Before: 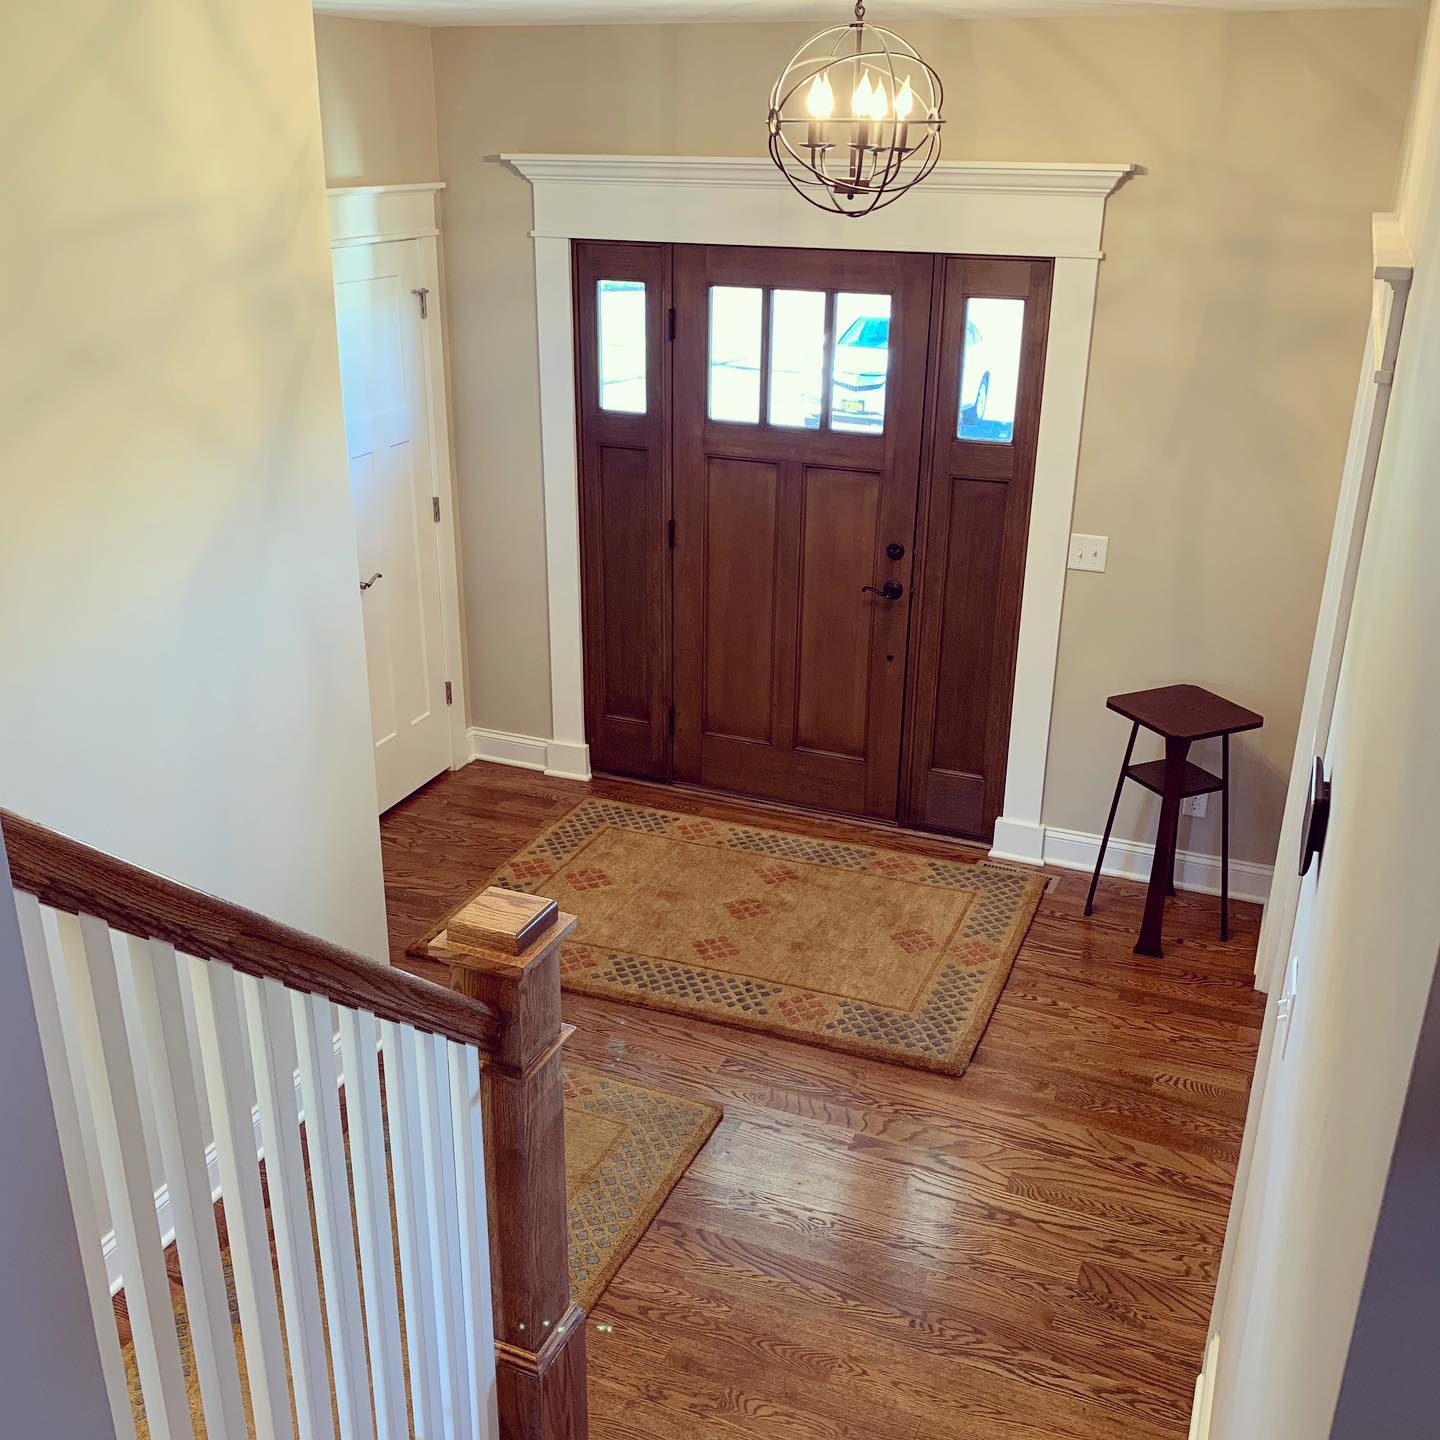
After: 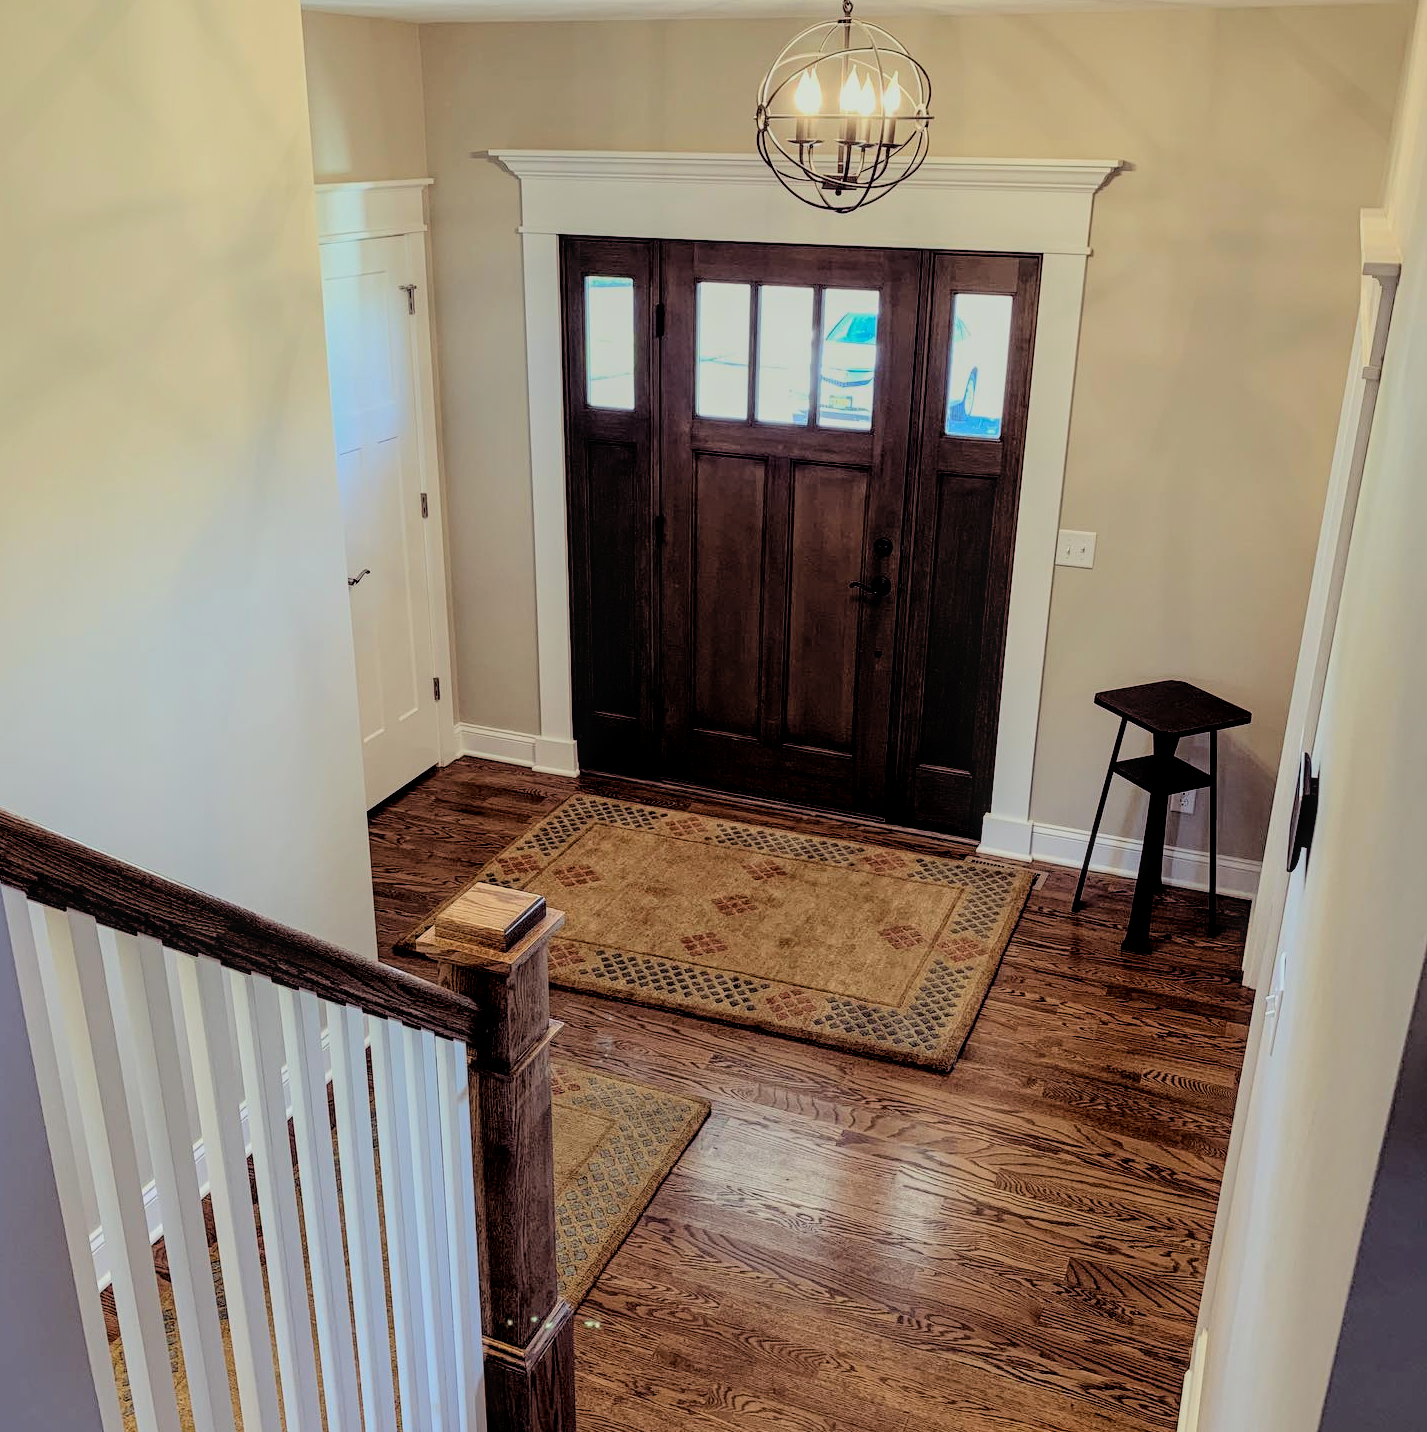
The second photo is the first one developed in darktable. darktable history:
local contrast: on, module defaults
crop and rotate: left 0.841%, top 0.305%, bottom 0.251%
filmic rgb: black relative exposure -4.41 EV, white relative exposure 5.02 EV, hardness 2.19, latitude 39.6%, contrast 1.154, highlights saturation mix 11%, shadows ↔ highlights balance 0.968%, add noise in highlights 0.001, preserve chrominance luminance Y, color science v3 (2019), use custom middle-gray values true, contrast in highlights soft
